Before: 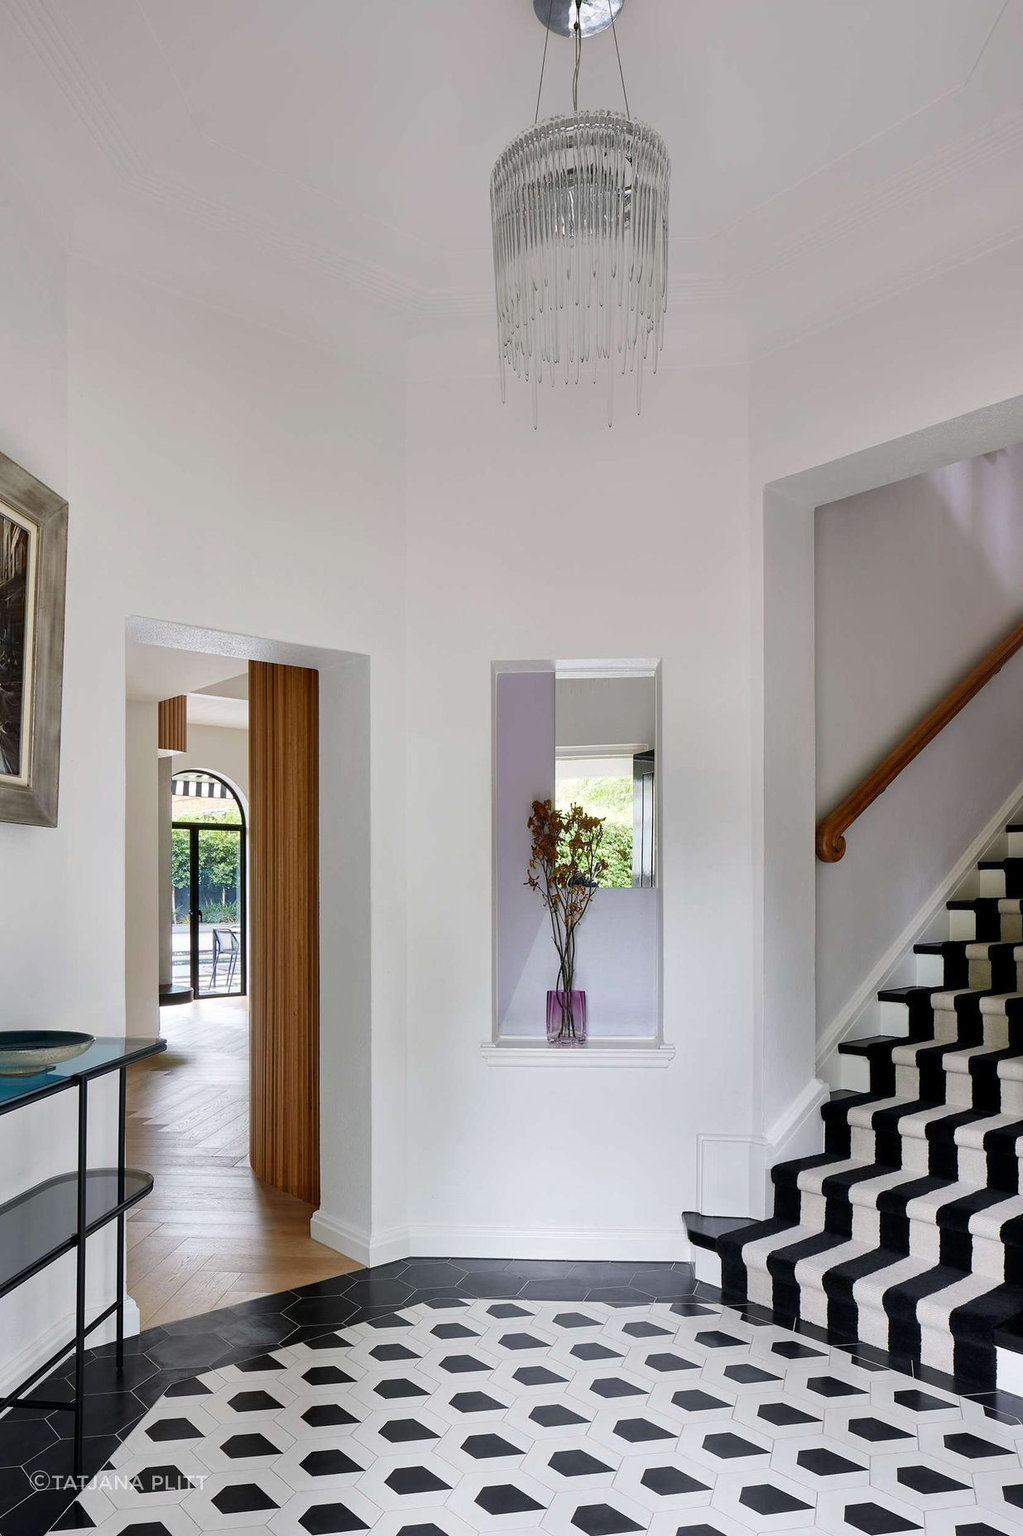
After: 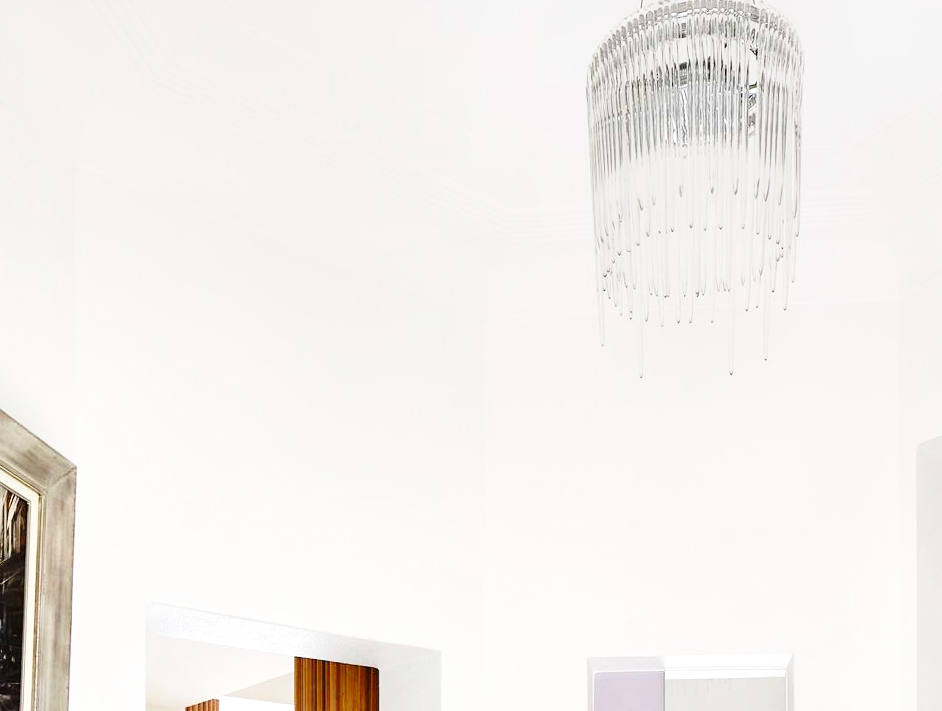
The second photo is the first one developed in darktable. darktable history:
tone equalizer: -8 EV -0.783 EV, -7 EV -0.727 EV, -6 EV -0.626 EV, -5 EV -0.386 EV, -3 EV 0.39 EV, -2 EV 0.6 EV, -1 EV 0.688 EV, +0 EV 0.742 EV
base curve: curves: ch0 [(0, 0) (0.028, 0.03) (0.121, 0.232) (0.46, 0.748) (0.859, 0.968) (1, 1)], preserve colors none
crop: left 0.54%, top 7.628%, right 23.2%, bottom 54.044%
